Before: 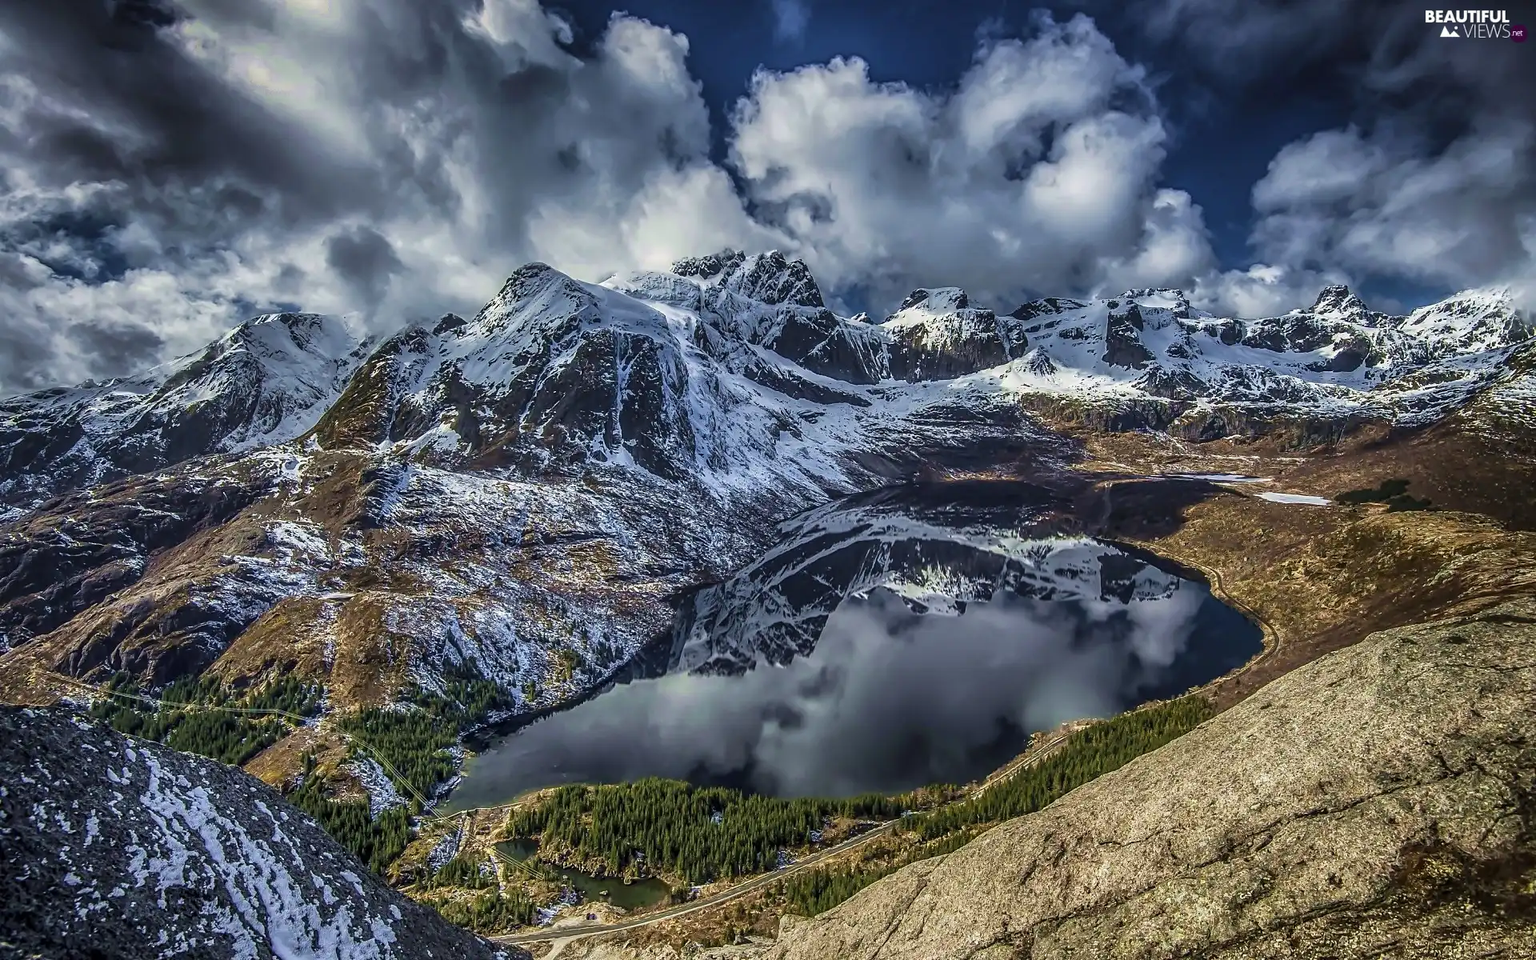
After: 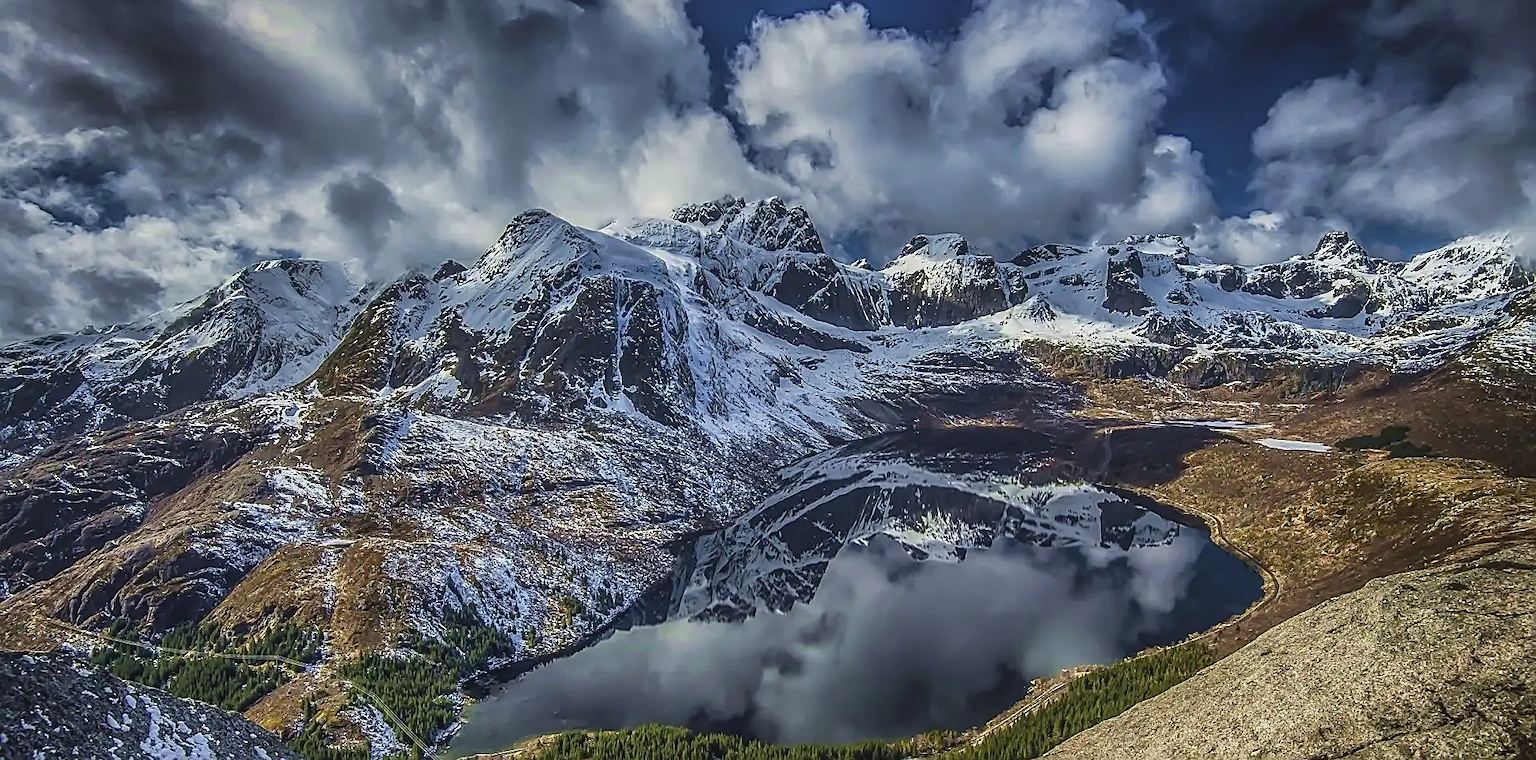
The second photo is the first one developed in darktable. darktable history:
contrast brightness saturation: contrast -0.118
sharpen: on, module defaults
crop and rotate: top 5.666%, bottom 15.002%
